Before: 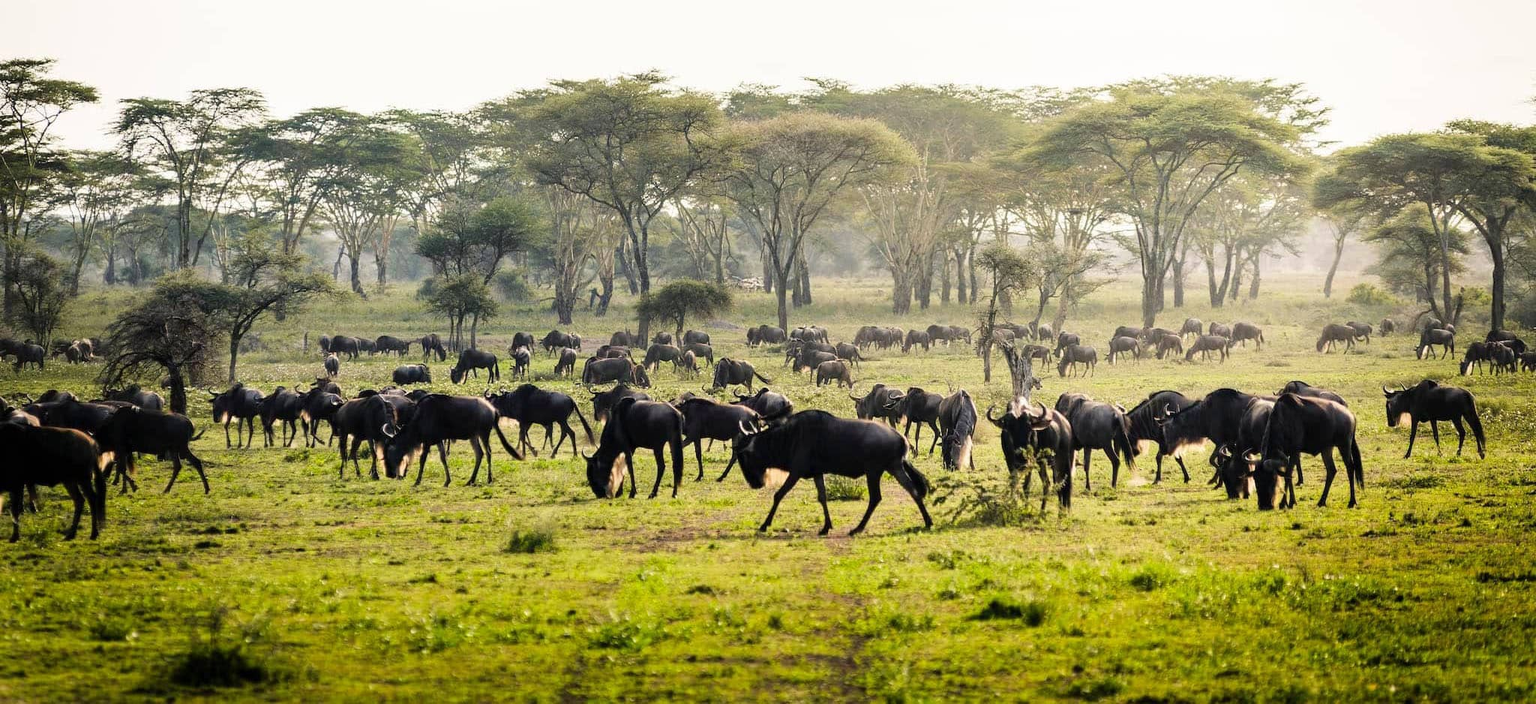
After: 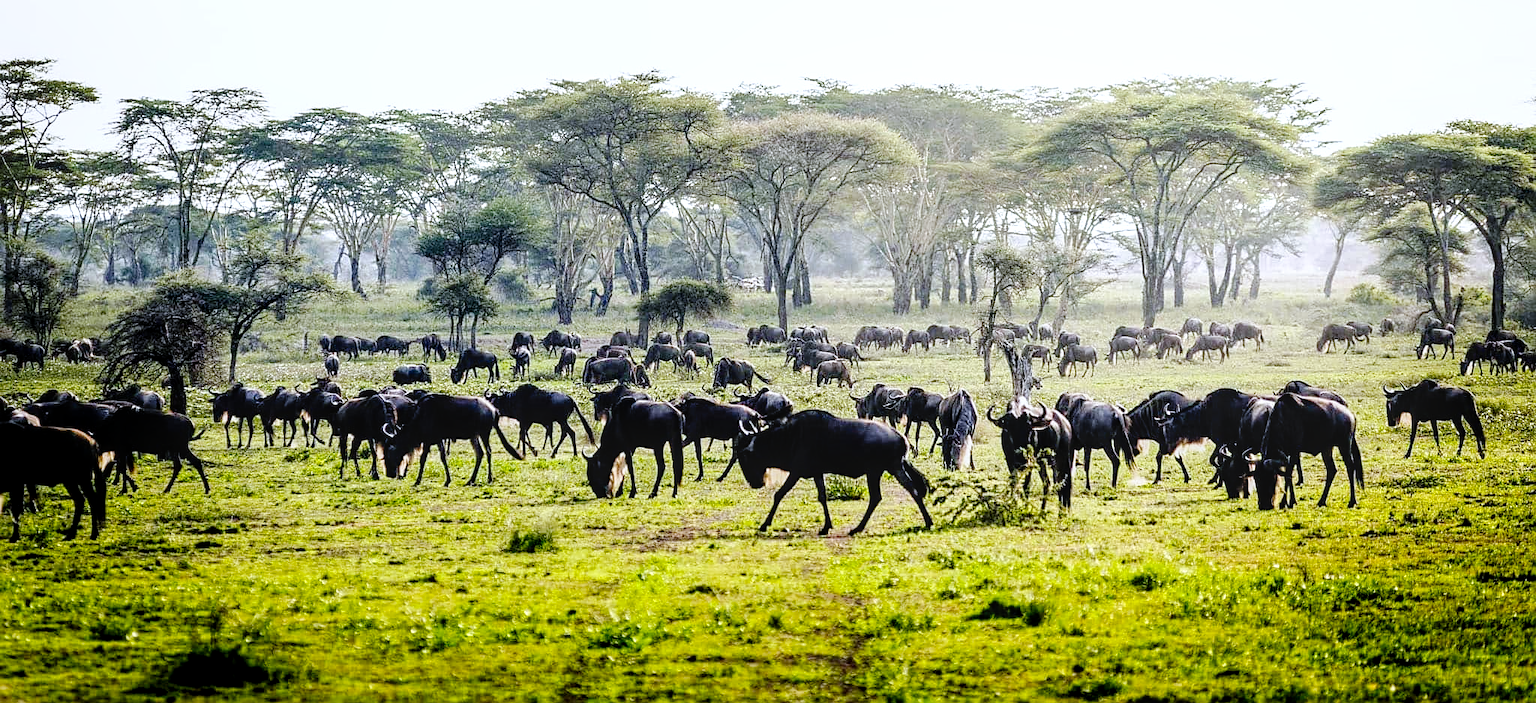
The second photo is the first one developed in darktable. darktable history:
sharpen: on, module defaults
white balance: red 0.948, green 1.02, blue 1.176
tone curve: curves: ch0 [(0, 0) (0.003, 0) (0.011, 0.002) (0.025, 0.004) (0.044, 0.007) (0.069, 0.015) (0.1, 0.025) (0.136, 0.04) (0.177, 0.09) (0.224, 0.152) (0.277, 0.239) (0.335, 0.335) (0.399, 0.43) (0.468, 0.524) (0.543, 0.621) (0.623, 0.712) (0.709, 0.789) (0.801, 0.871) (0.898, 0.951) (1, 1)], preserve colors none
local contrast: on, module defaults
